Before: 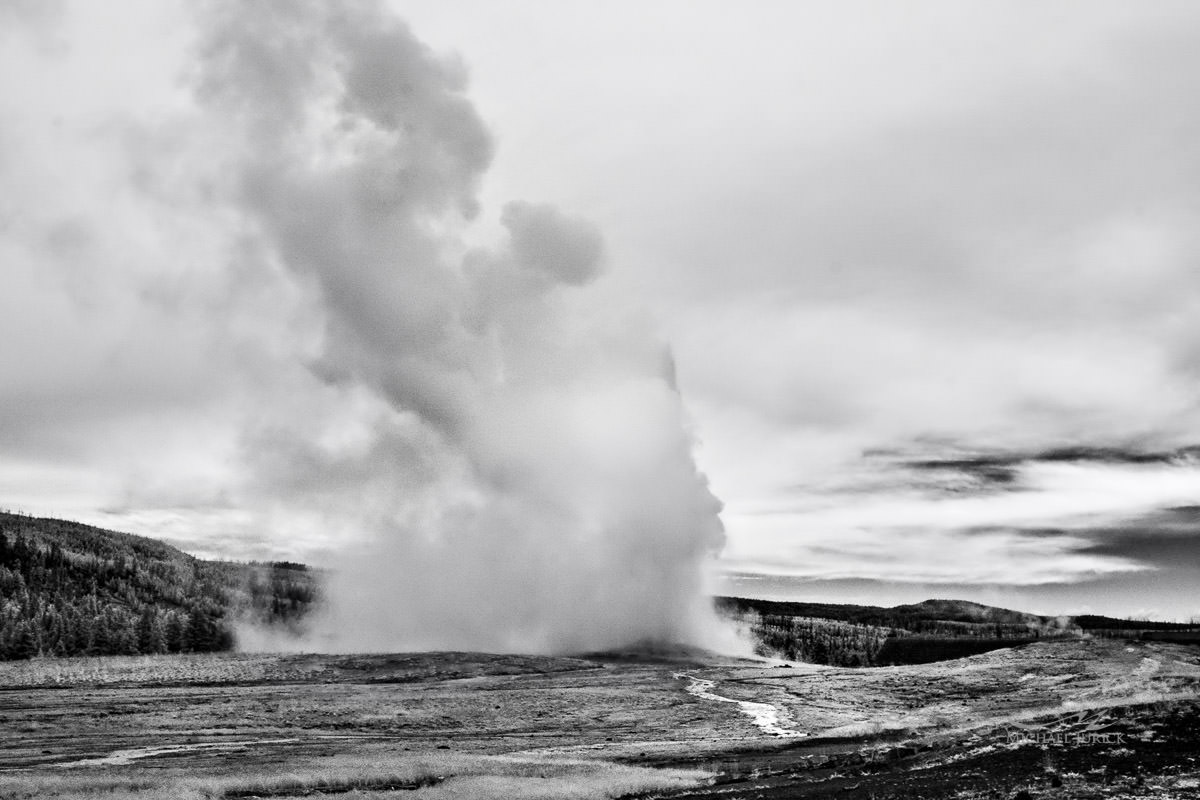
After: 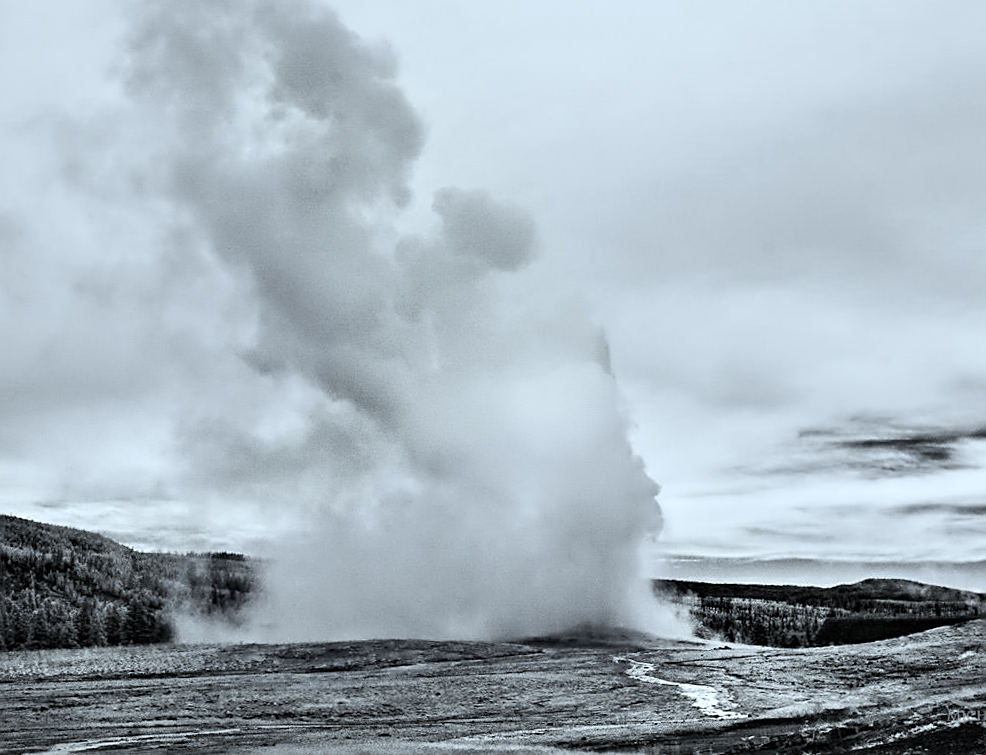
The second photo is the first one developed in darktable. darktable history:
white balance: red 0.925, blue 1.046
sharpen: on, module defaults
tone equalizer: on, module defaults
crop and rotate: angle 1°, left 4.281%, top 0.642%, right 11.383%, bottom 2.486%
